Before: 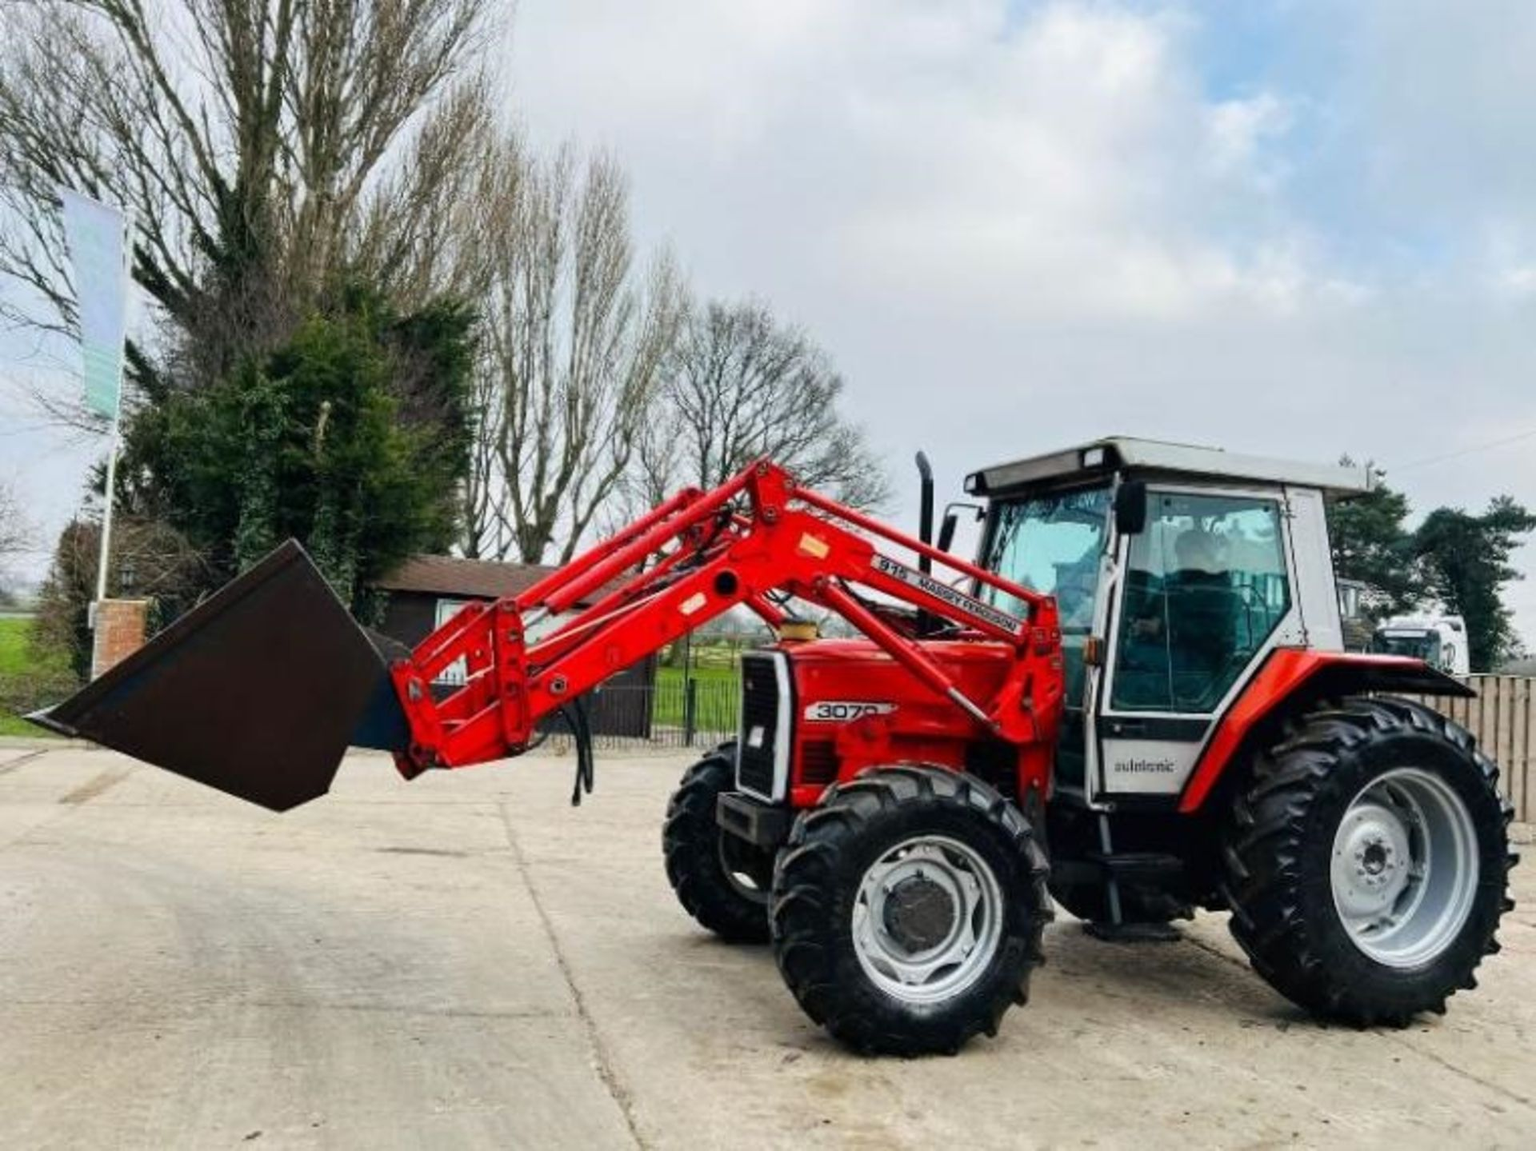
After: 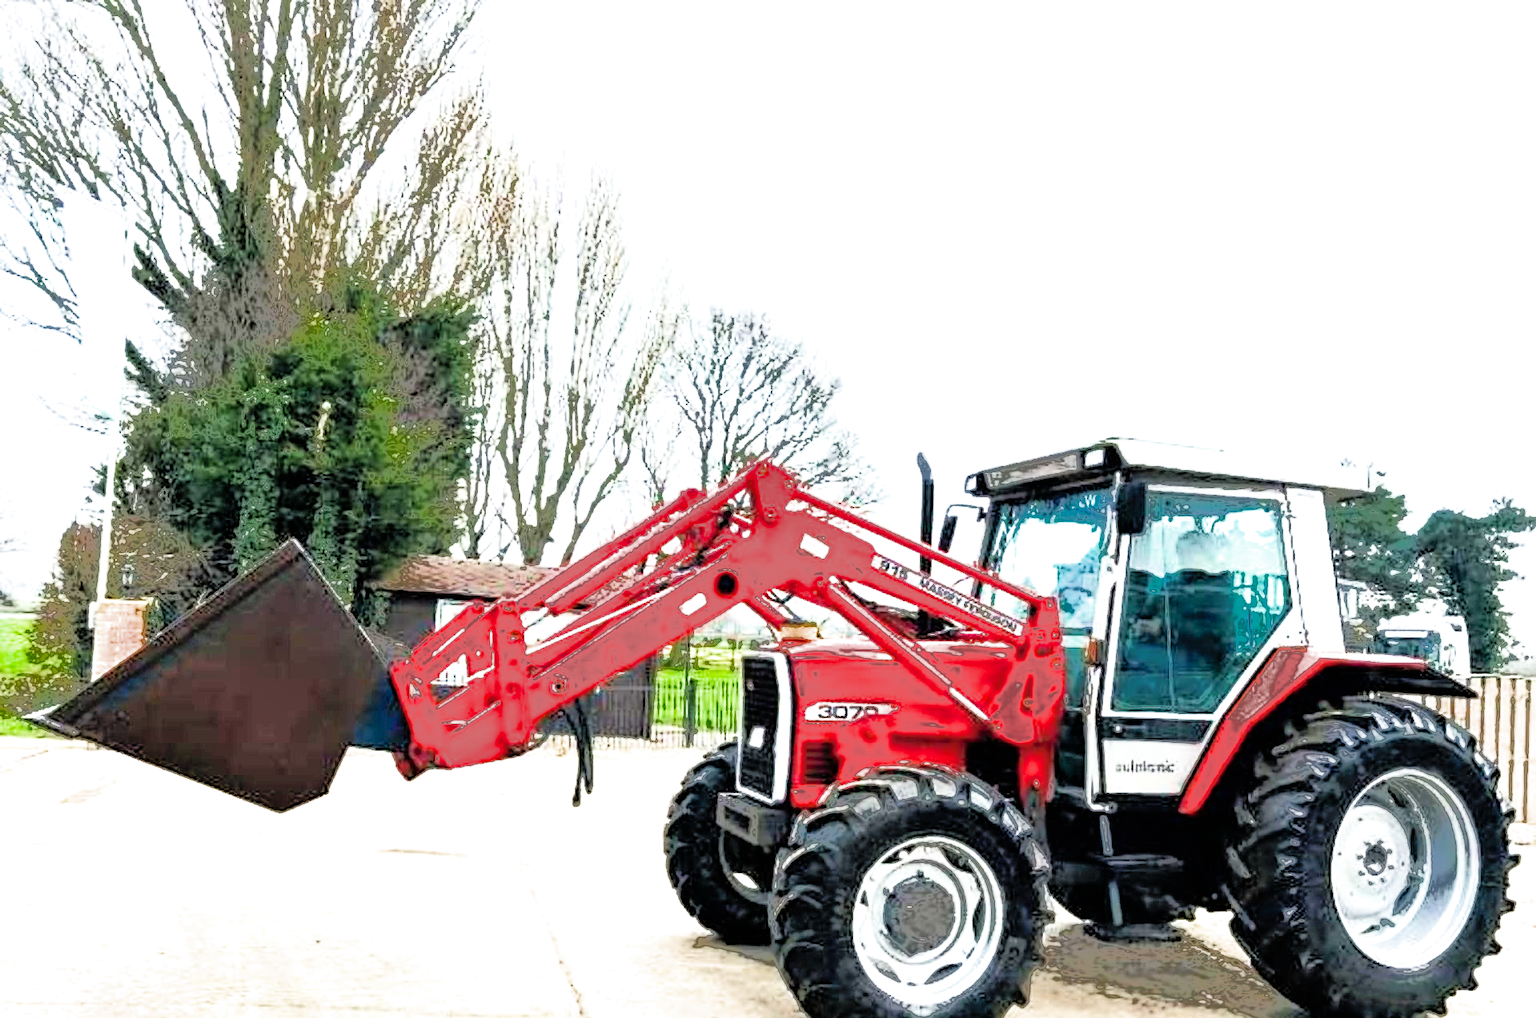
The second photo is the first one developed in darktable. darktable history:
color balance: contrast 10%
shadows and highlights: shadows 60, highlights -60
sharpen: on, module defaults
crop and rotate: top 0%, bottom 11.49%
fill light: exposure -0.73 EV, center 0.69, width 2.2
exposure: black level correction 0, exposure 2.327 EV, compensate exposure bias true, compensate highlight preservation false
filmic rgb: black relative exposure -5 EV, hardness 2.88, contrast 1.3, highlights saturation mix -30%
